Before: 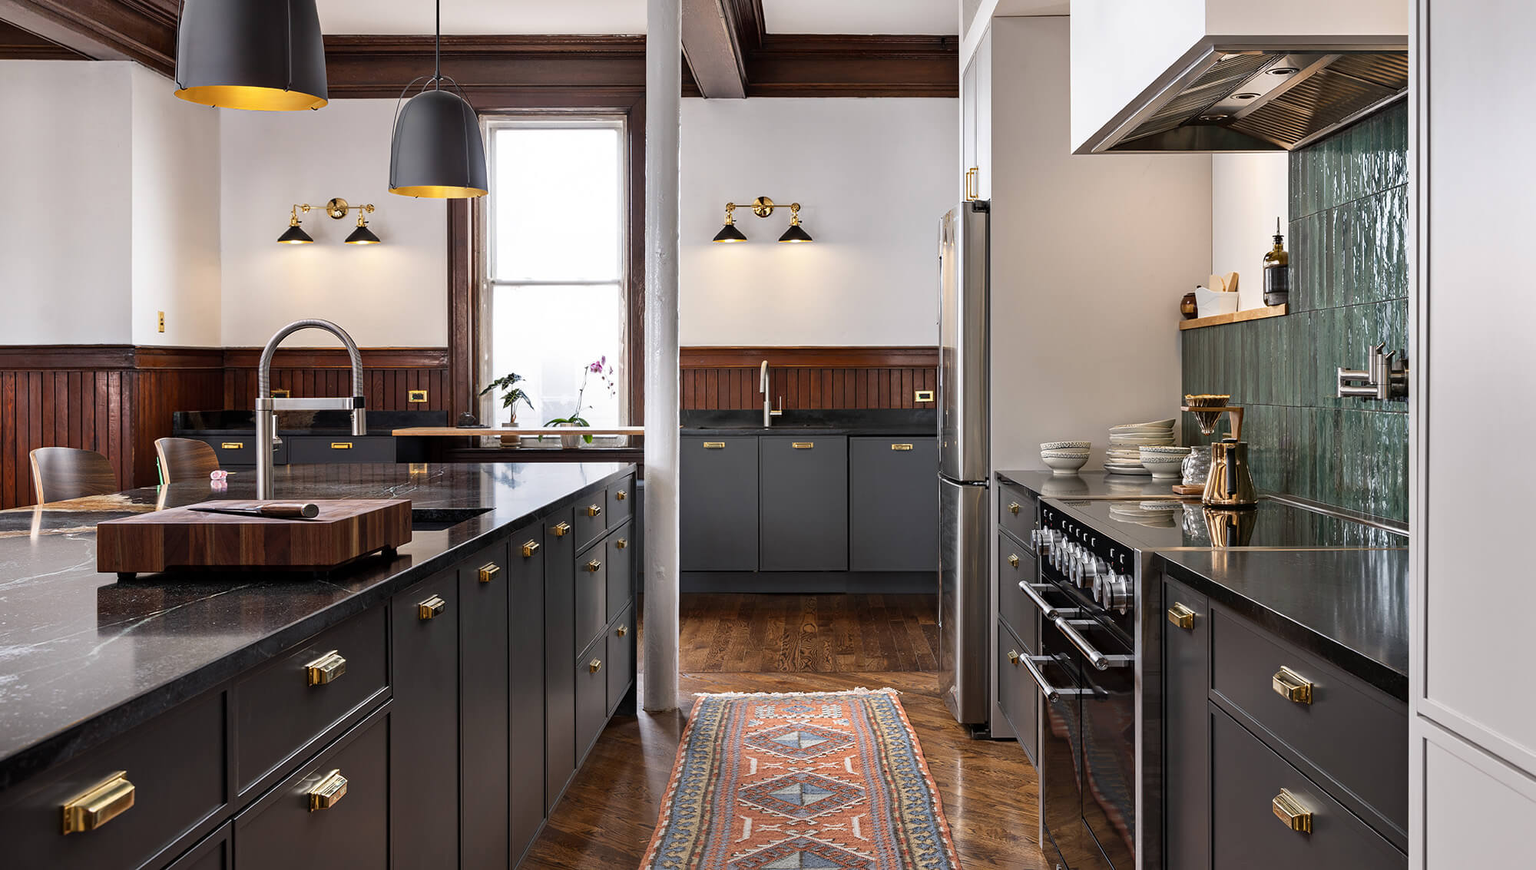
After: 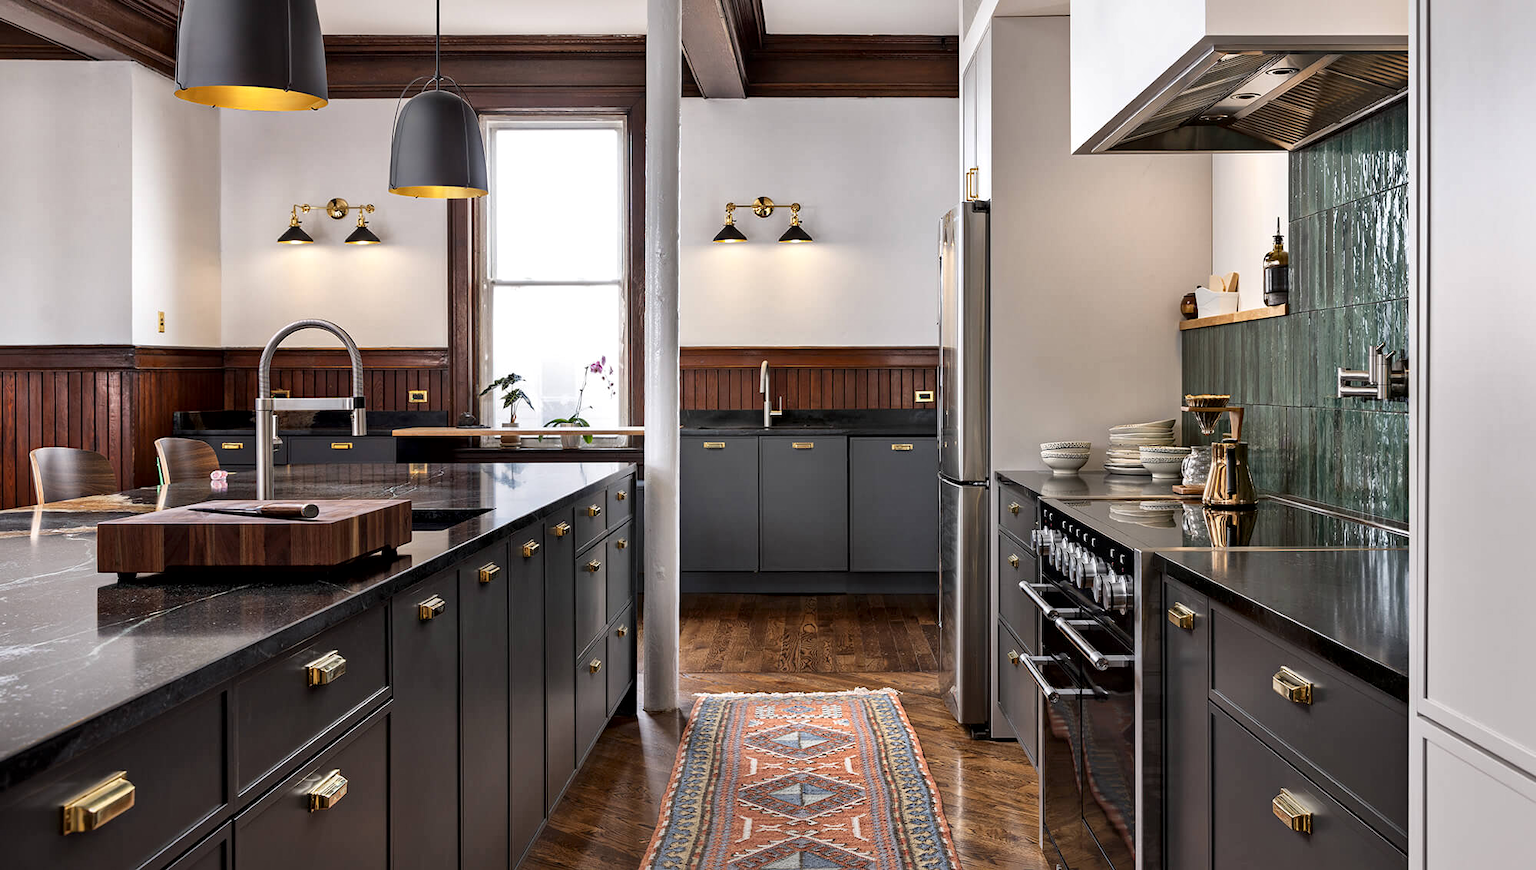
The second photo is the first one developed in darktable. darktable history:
local contrast: mode bilateral grid, contrast 21, coarseness 50, detail 140%, midtone range 0.2
